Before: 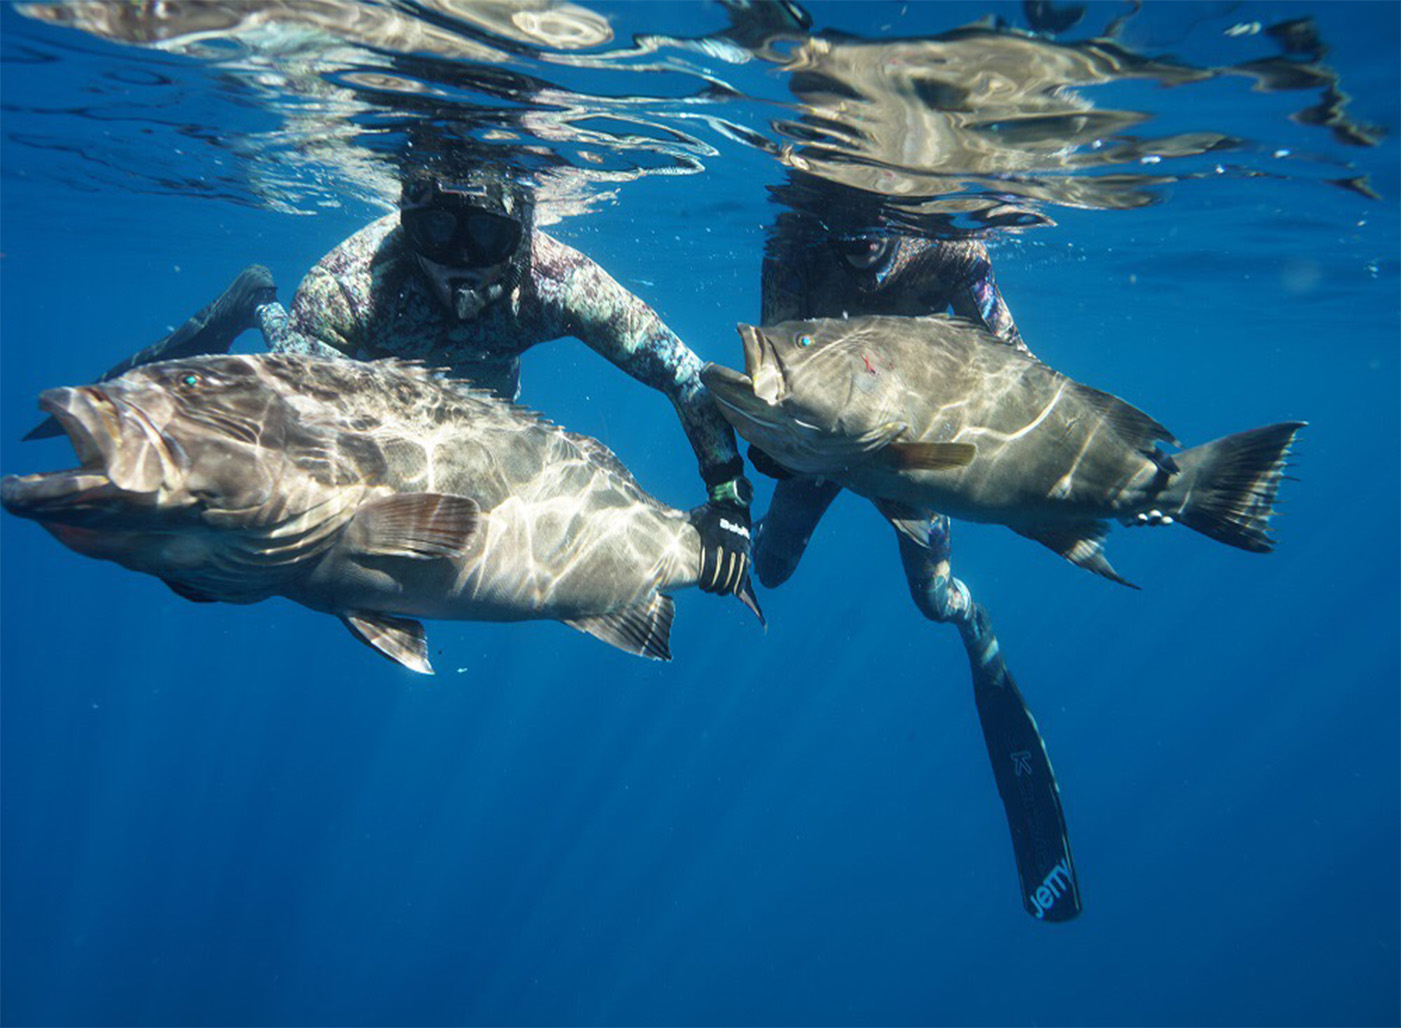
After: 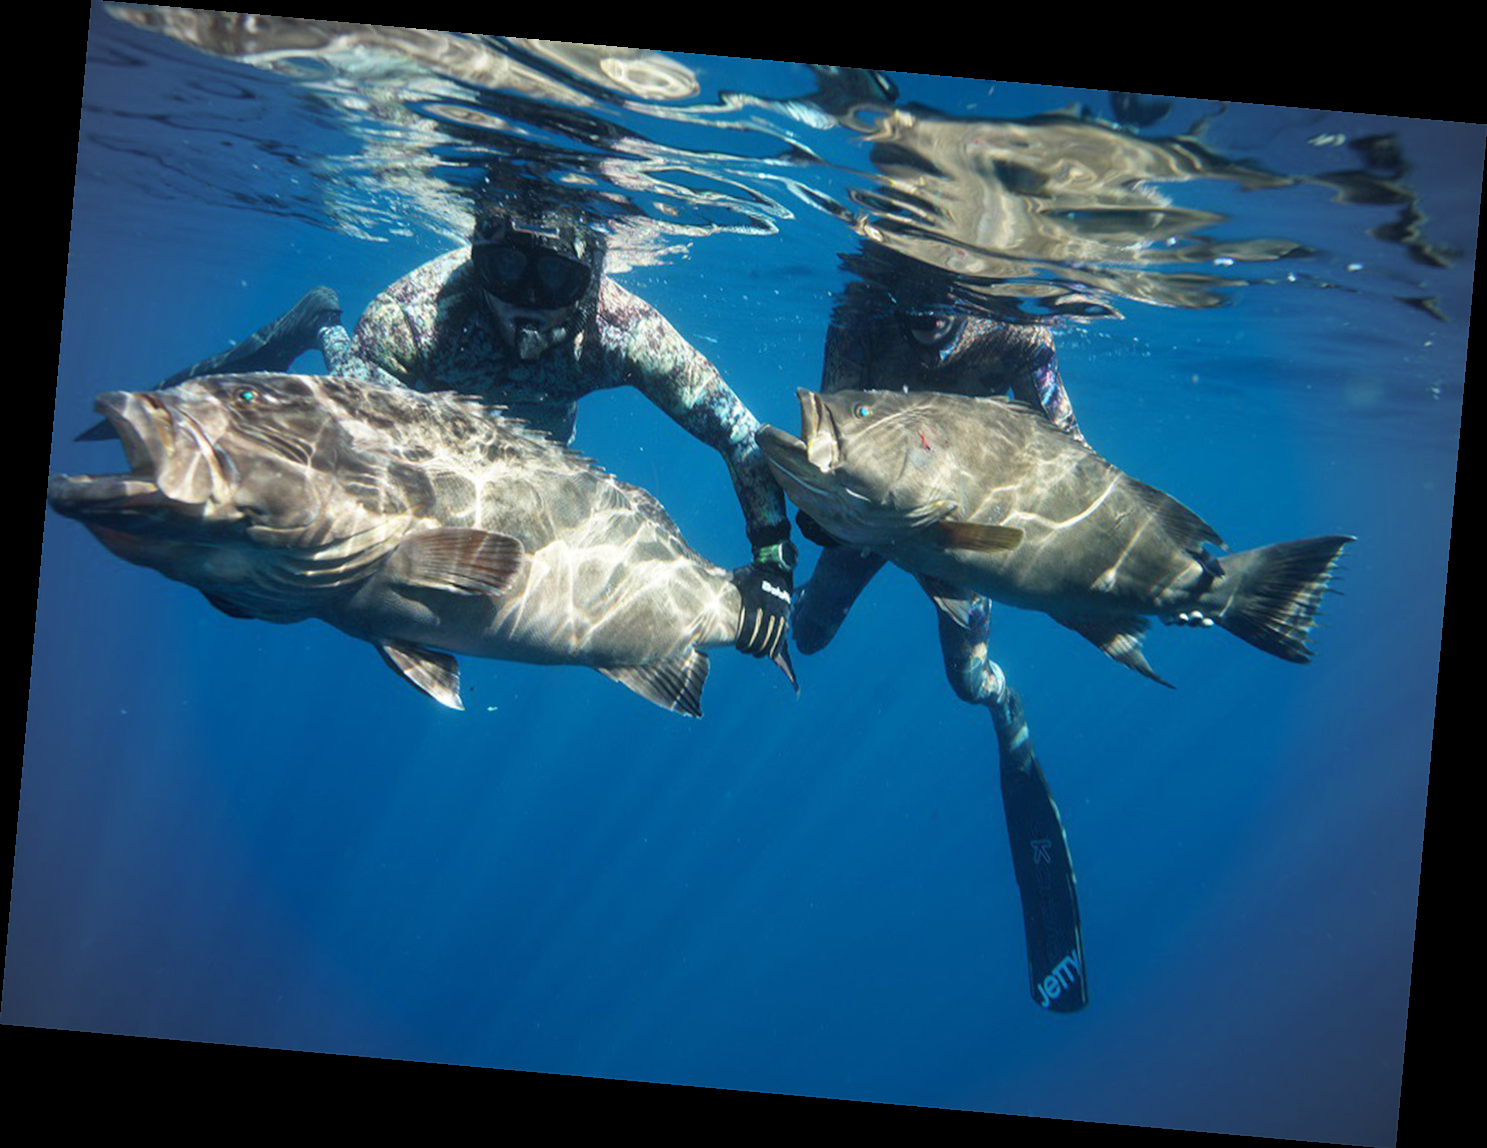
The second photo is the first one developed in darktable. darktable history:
vignetting: fall-off start 74.49%, fall-off radius 65.9%, brightness -0.628, saturation -0.68
rotate and perspective: rotation 5.12°, automatic cropping off
